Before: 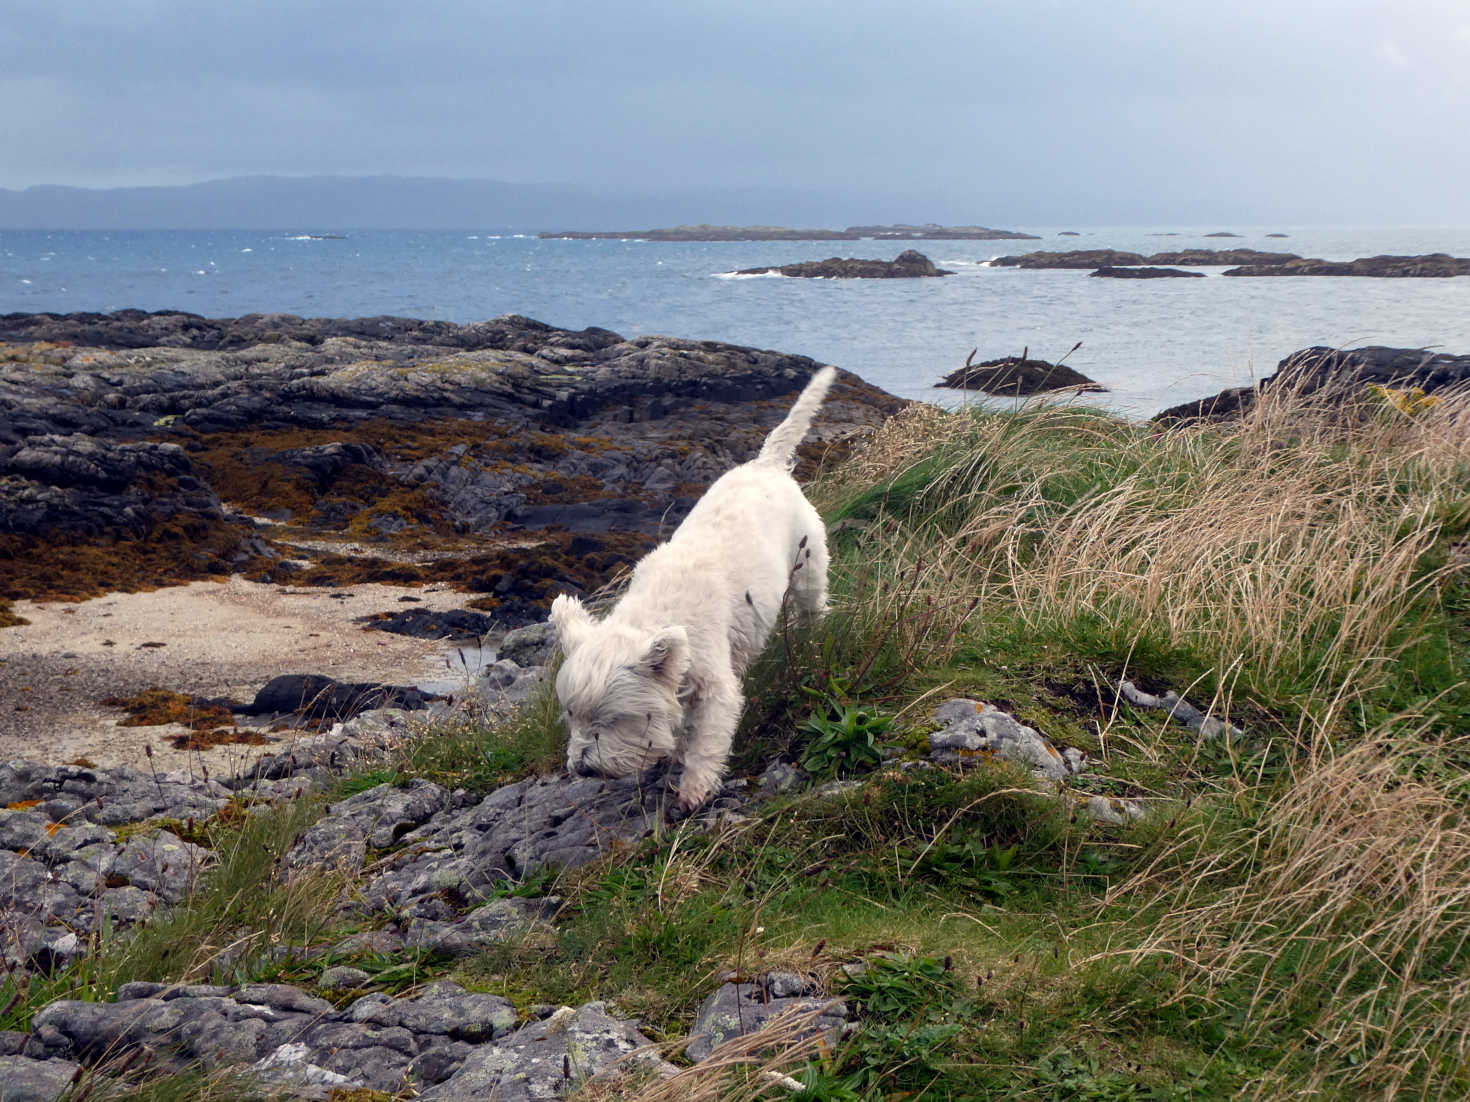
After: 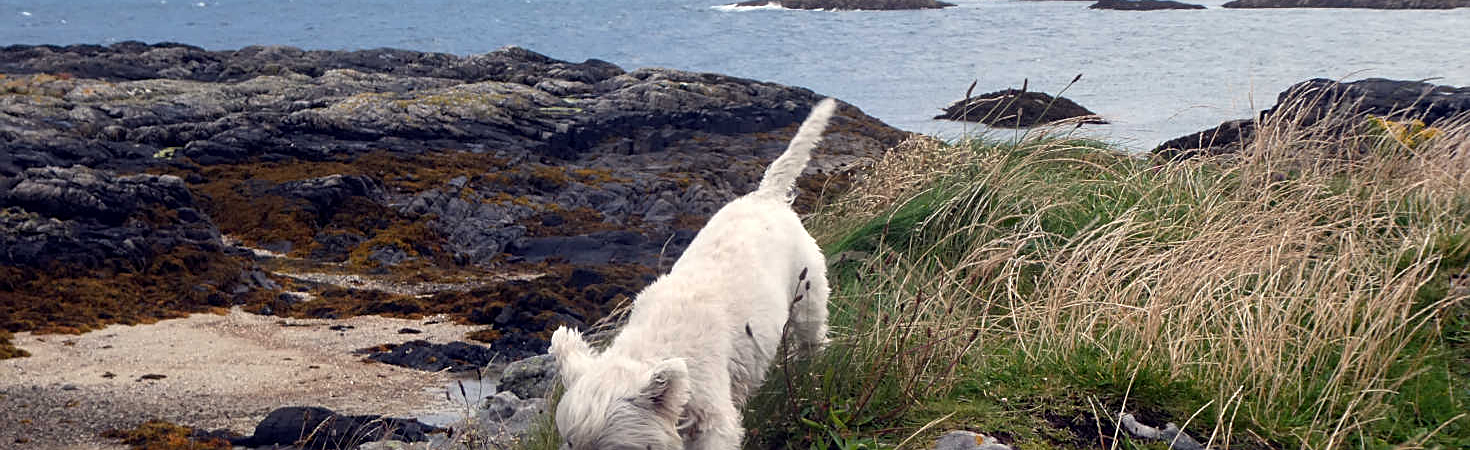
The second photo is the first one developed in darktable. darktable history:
sharpen: on, module defaults
crop and rotate: top 24.333%, bottom 34.774%
